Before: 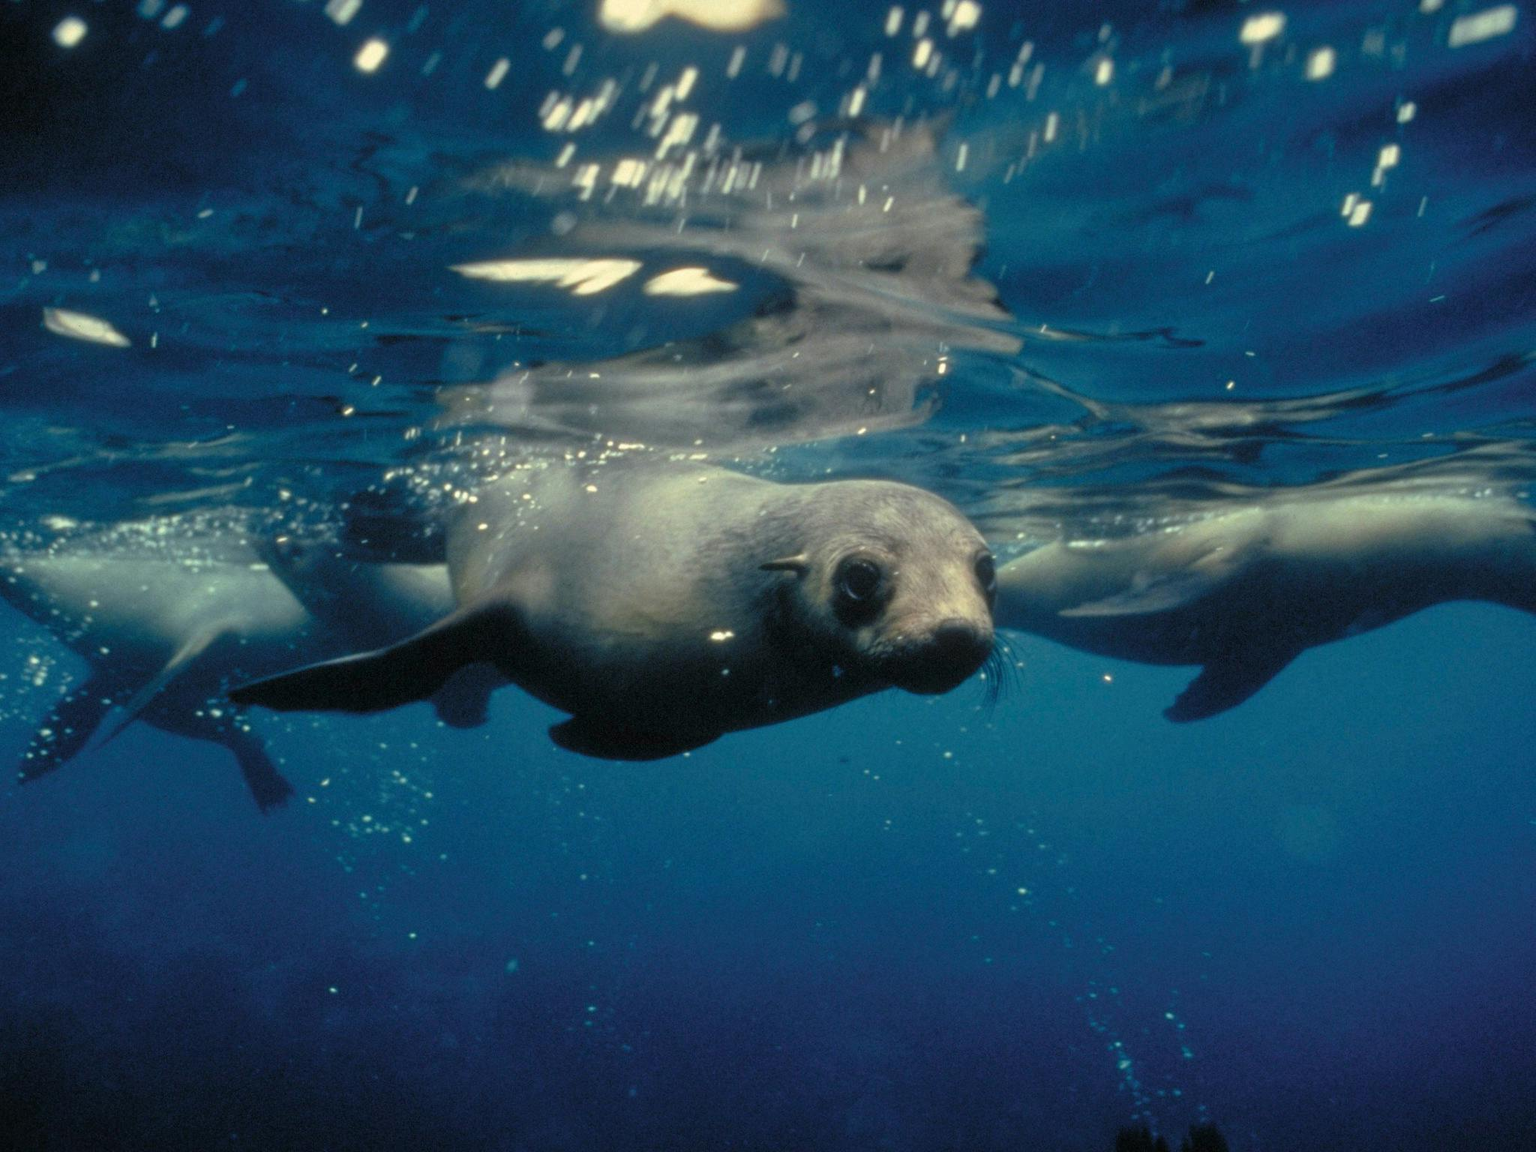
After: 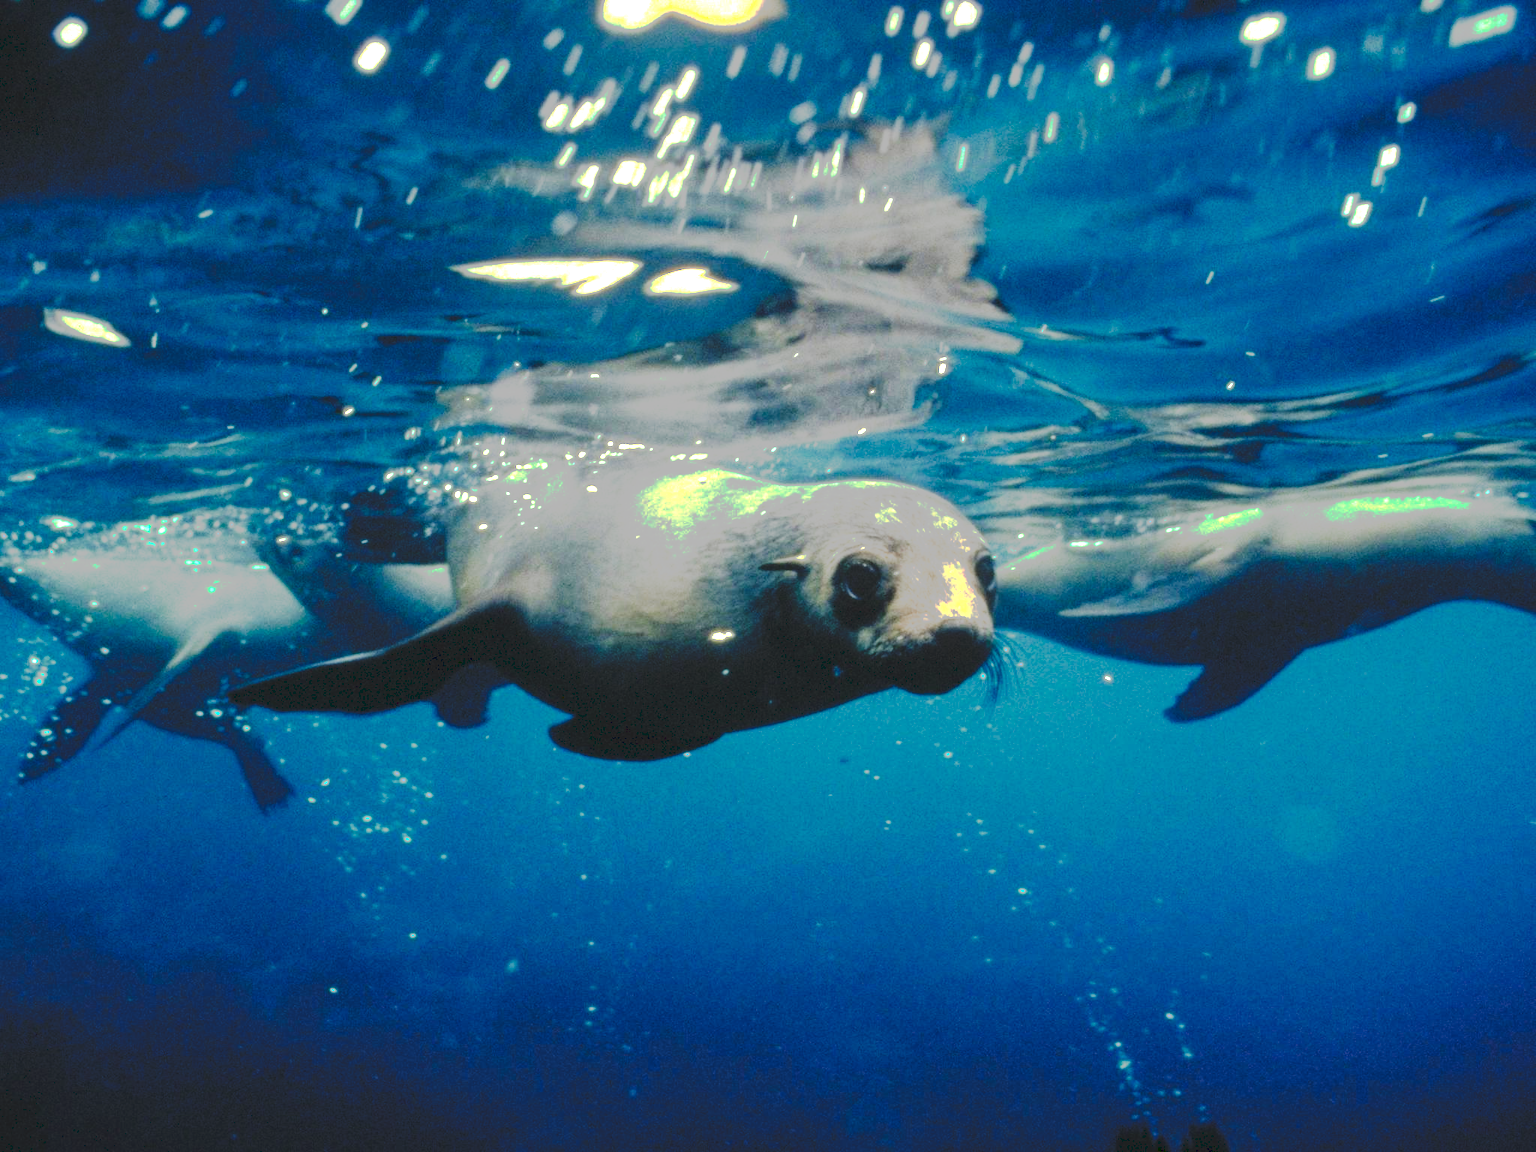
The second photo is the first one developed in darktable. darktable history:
contrast brightness saturation: contrast 0.05
exposure: black level correction 0.001, exposure 1 EV, compensate highlight preservation false
haze removal: compatibility mode true, adaptive false
tone curve: curves: ch0 [(0, 0) (0.003, 0.118) (0.011, 0.118) (0.025, 0.122) (0.044, 0.131) (0.069, 0.142) (0.1, 0.155) (0.136, 0.168) (0.177, 0.183) (0.224, 0.216) (0.277, 0.265) (0.335, 0.337) (0.399, 0.415) (0.468, 0.506) (0.543, 0.586) (0.623, 0.665) (0.709, 0.716) (0.801, 0.737) (0.898, 0.744) (1, 1)], preserve colors none
